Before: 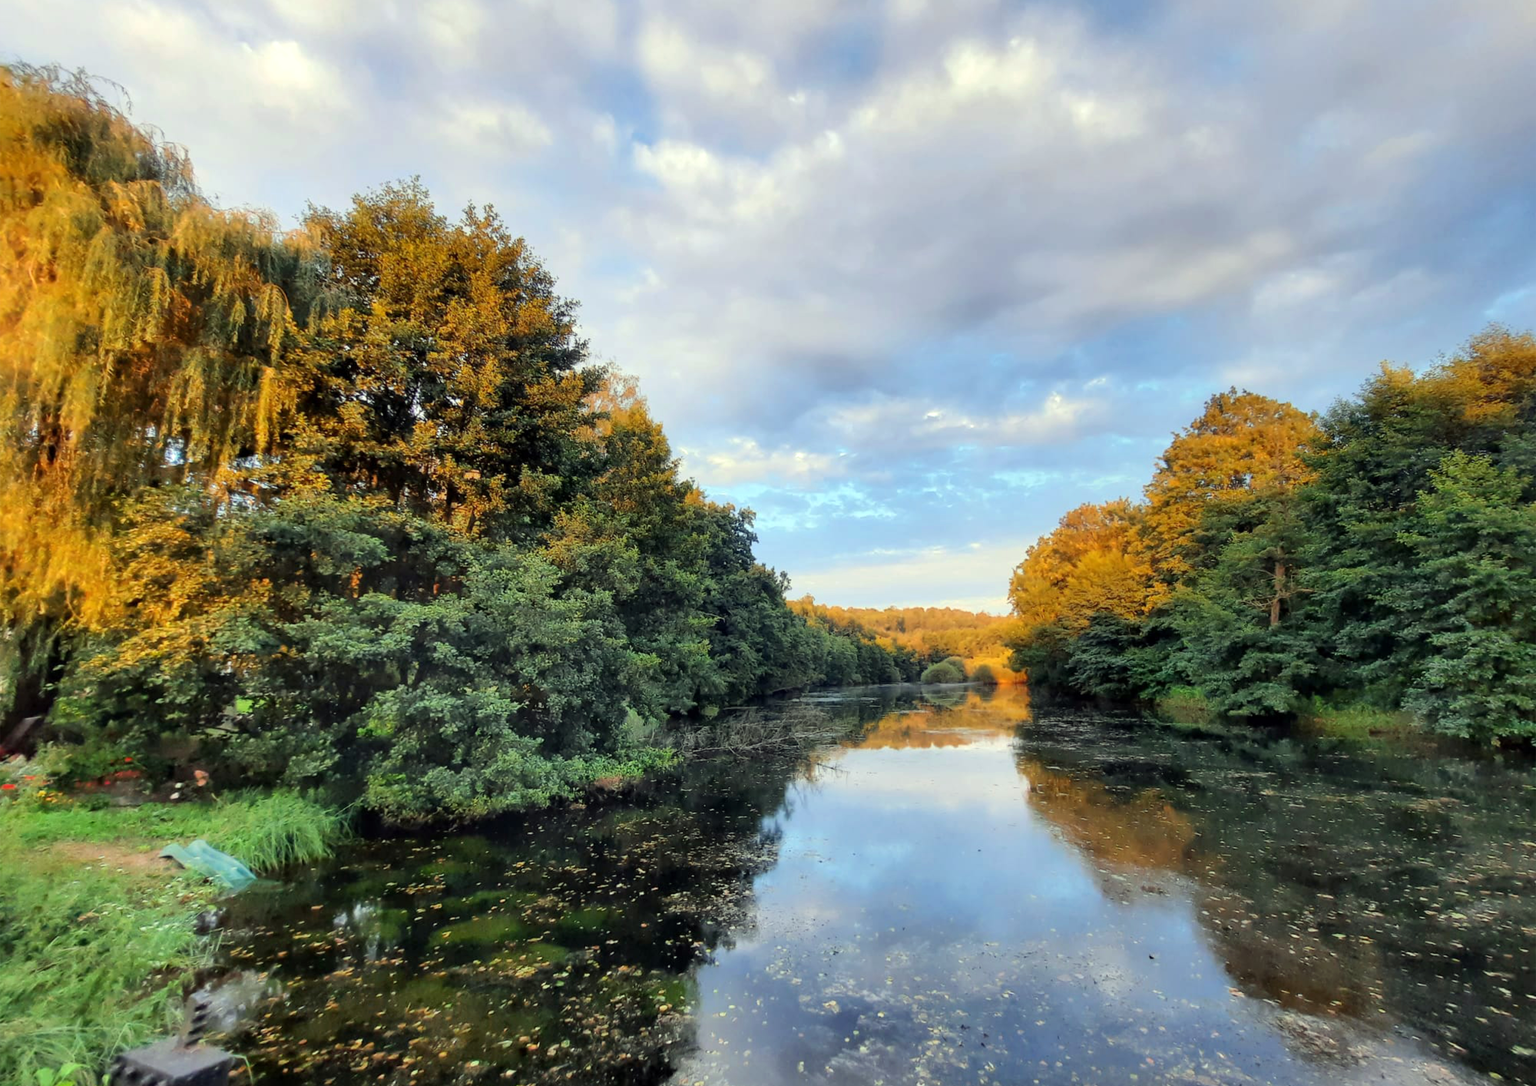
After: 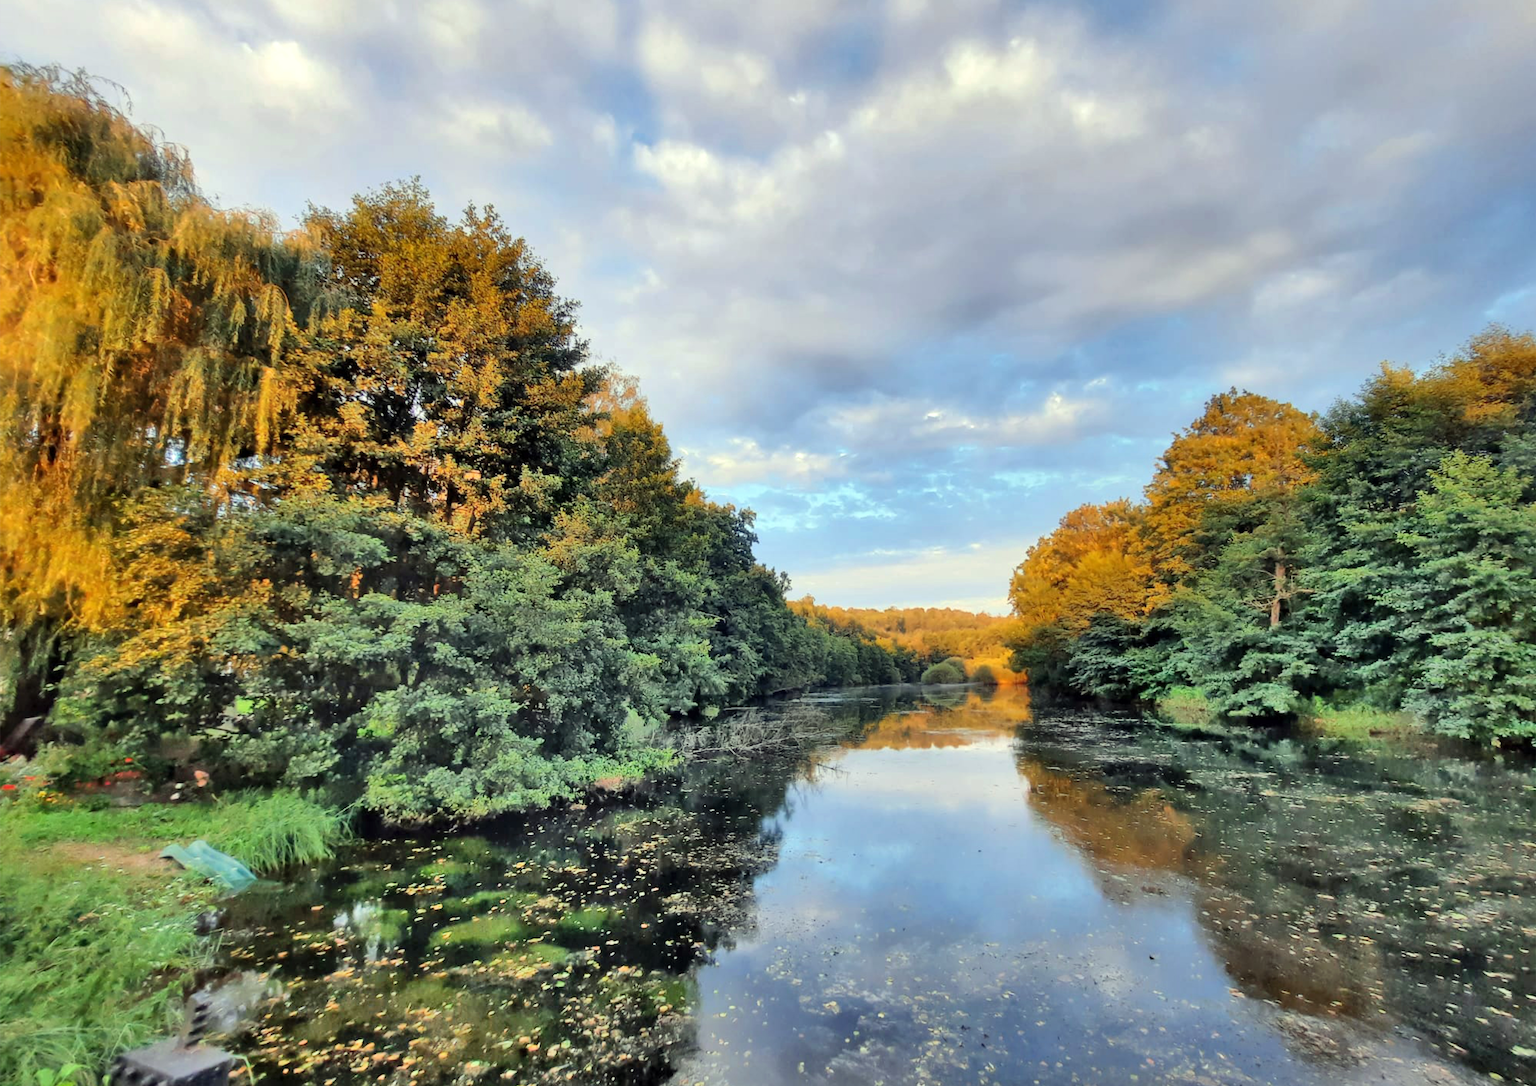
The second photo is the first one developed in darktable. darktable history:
shadows and highlights: shadows 76.81, highlights -26.31, soften with gaussian
